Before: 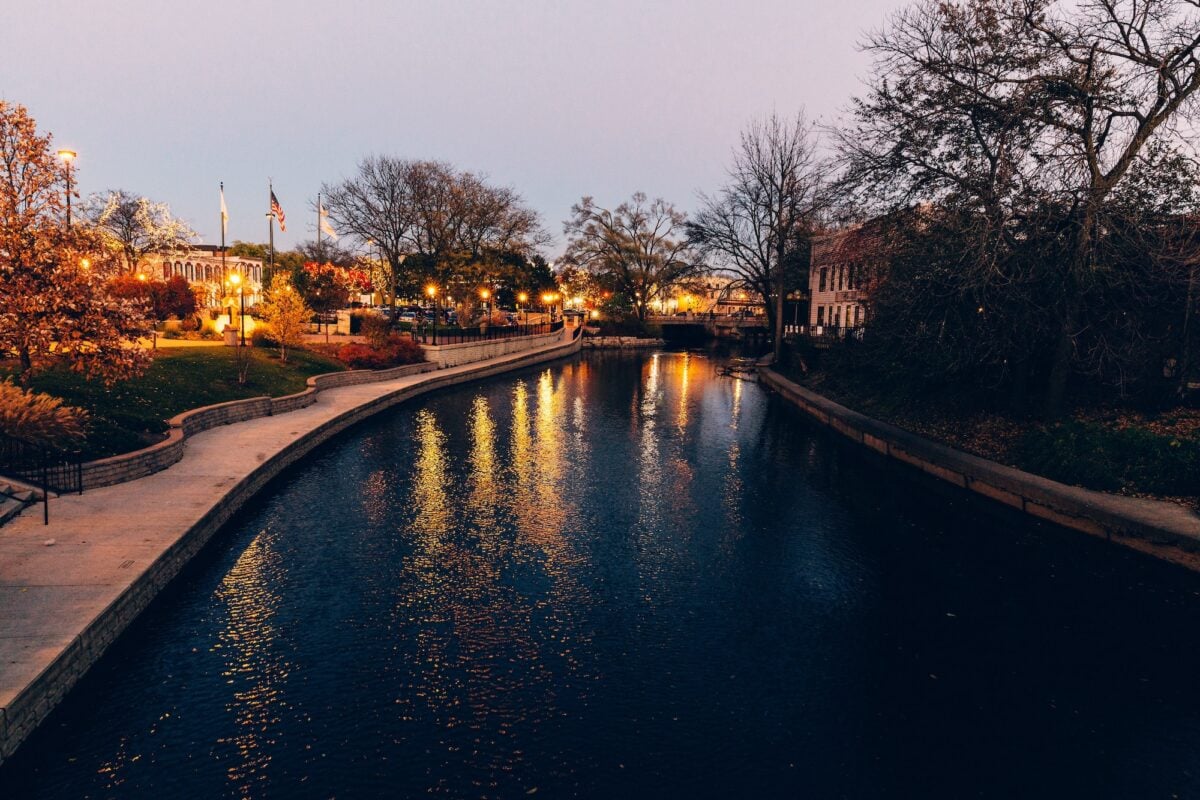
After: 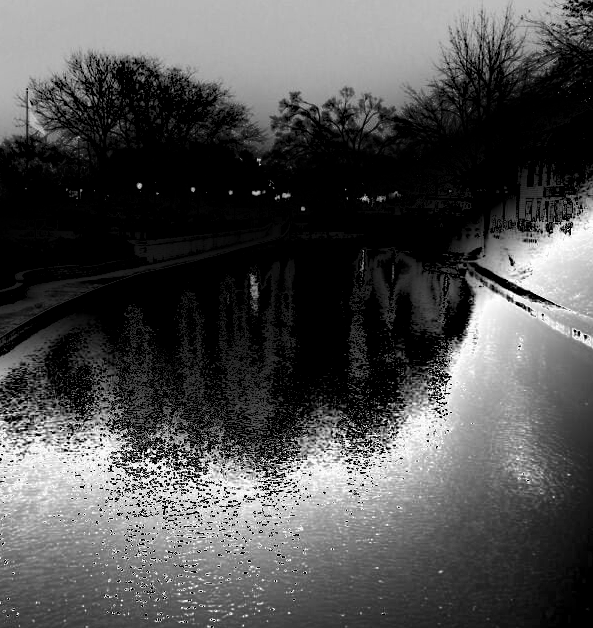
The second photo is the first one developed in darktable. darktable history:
monochrome: on, module defaults
exposure: black level correction 0.1, exposure -0.092 EV, compensate highlight preservation false
crop and rotate: angle 0.02°, left 24.353%, top 13.219%, right 26.156%, bottom 8.224%
shadows and highlights: shadows -70, highlights 35, soften with gaussian
